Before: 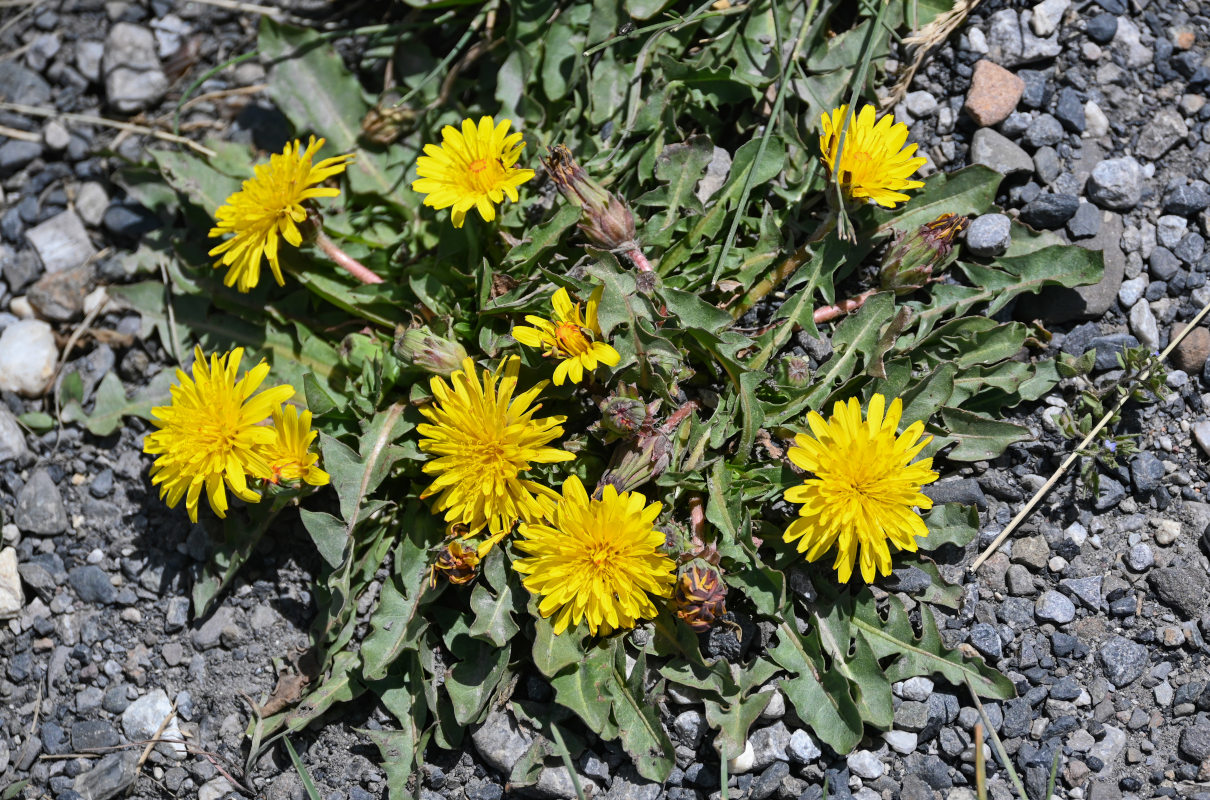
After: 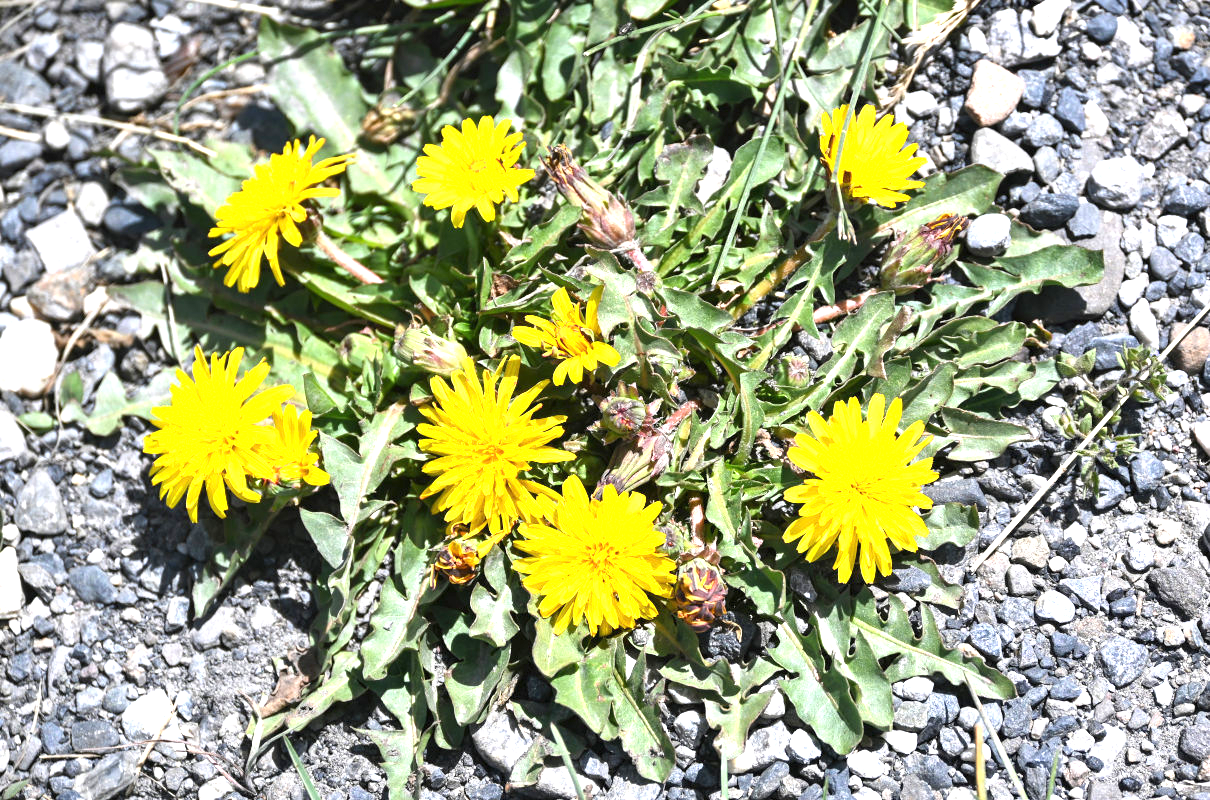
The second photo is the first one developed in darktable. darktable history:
exposure: black level correction 0, exposure 1.439 EV, compensate highlight preservation false
